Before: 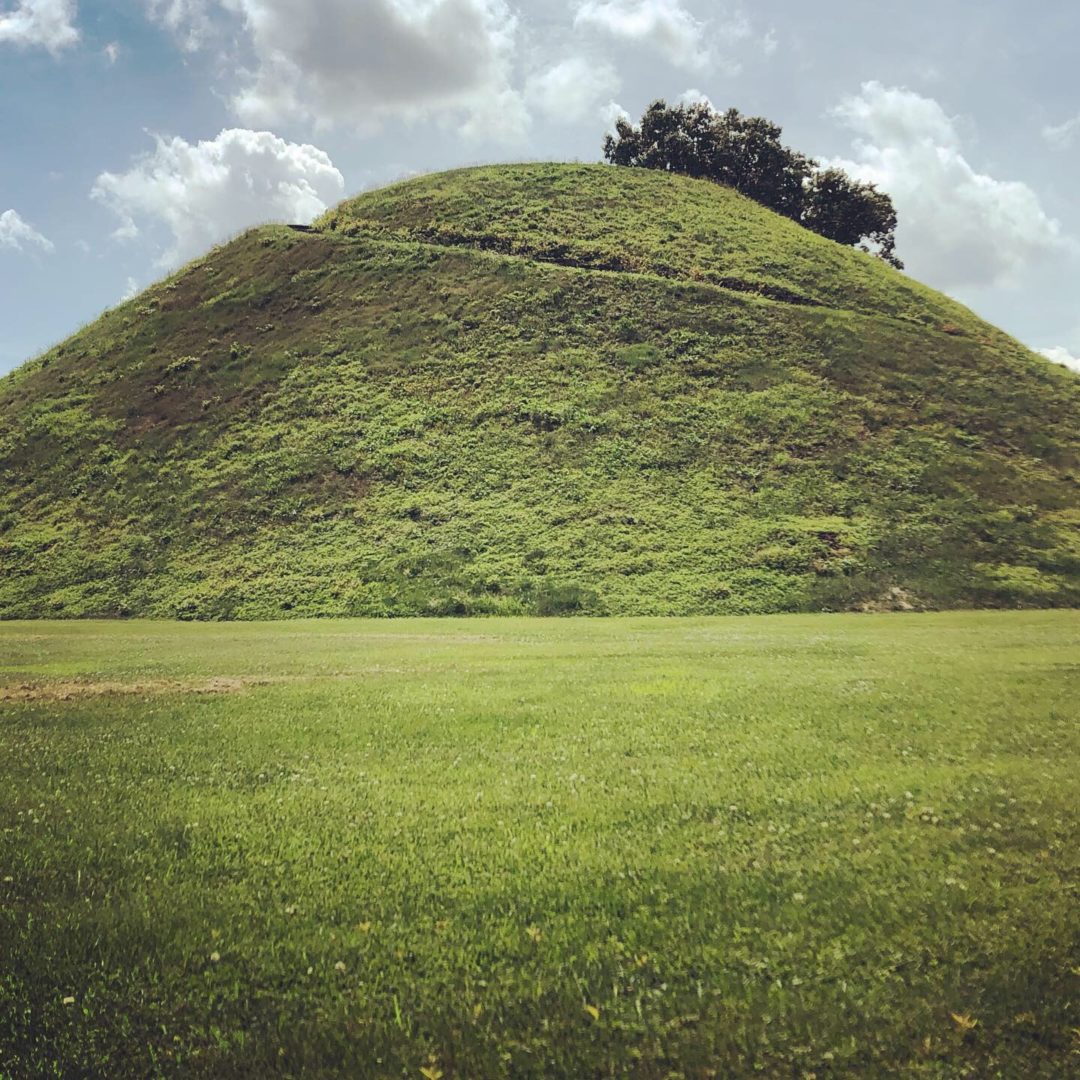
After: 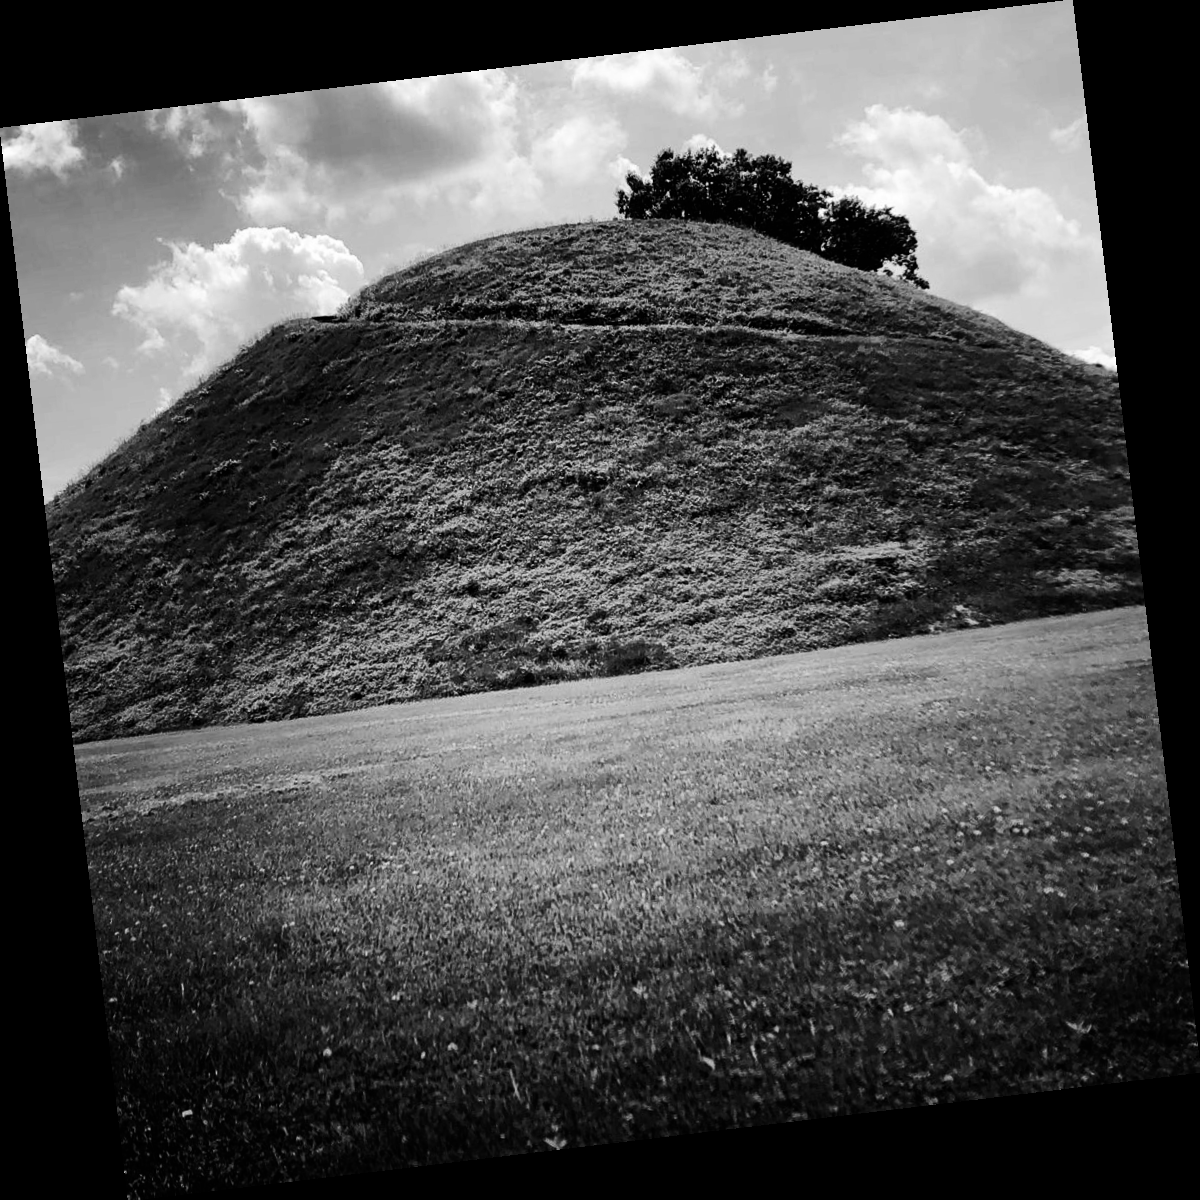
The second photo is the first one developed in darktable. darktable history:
base curve: curves: ch0 [(0, 0) (0.028, 0.03) (0.121, 0.232) (0.46, 0.748) (0.859, 0.968) (1, 1)], preserve colors none
rotate and perspective: rotation -6.83°, automatic cropping off
contrast brightness saturation: contrast 0.02, brightness -1, saturation -1
